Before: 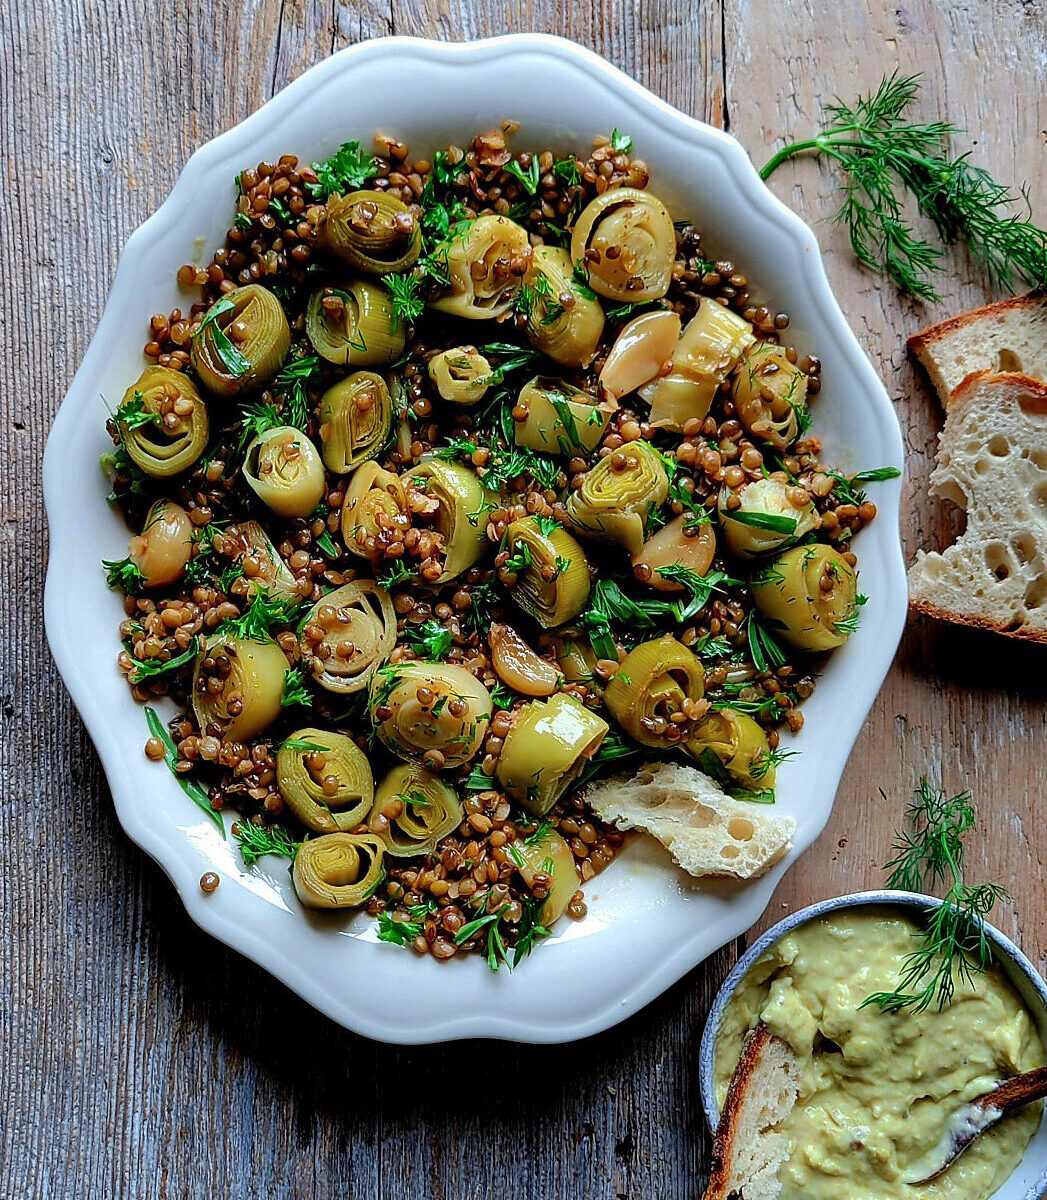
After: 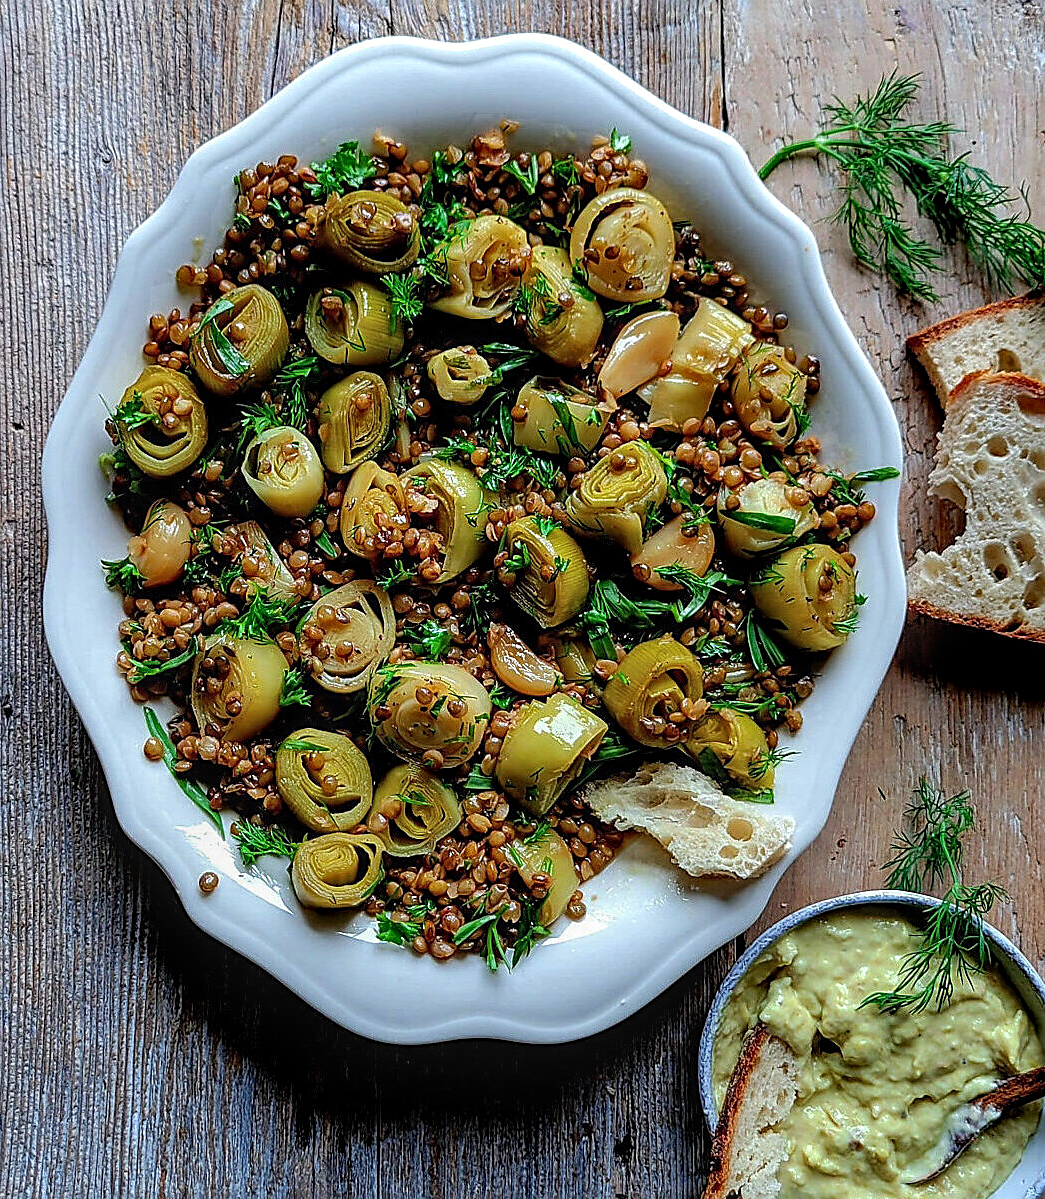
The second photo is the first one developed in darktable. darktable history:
local contrast: on, module defaults
crop and rotate: left 0.126%
sharpen: on, module defaults
